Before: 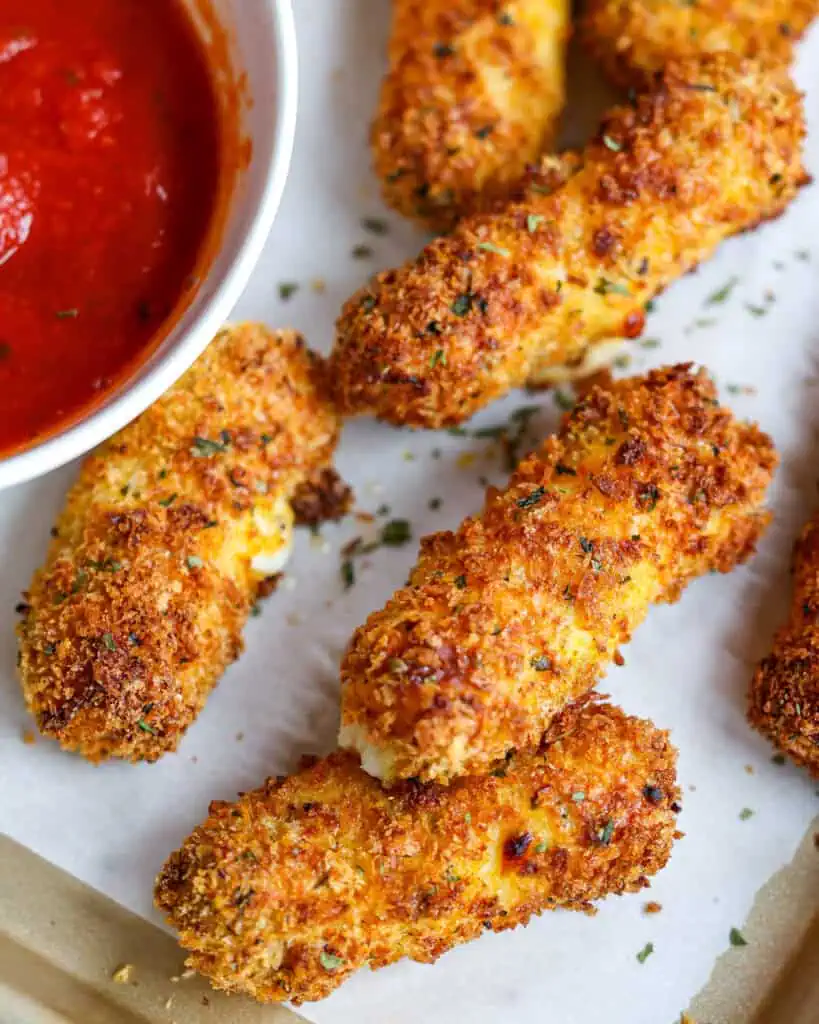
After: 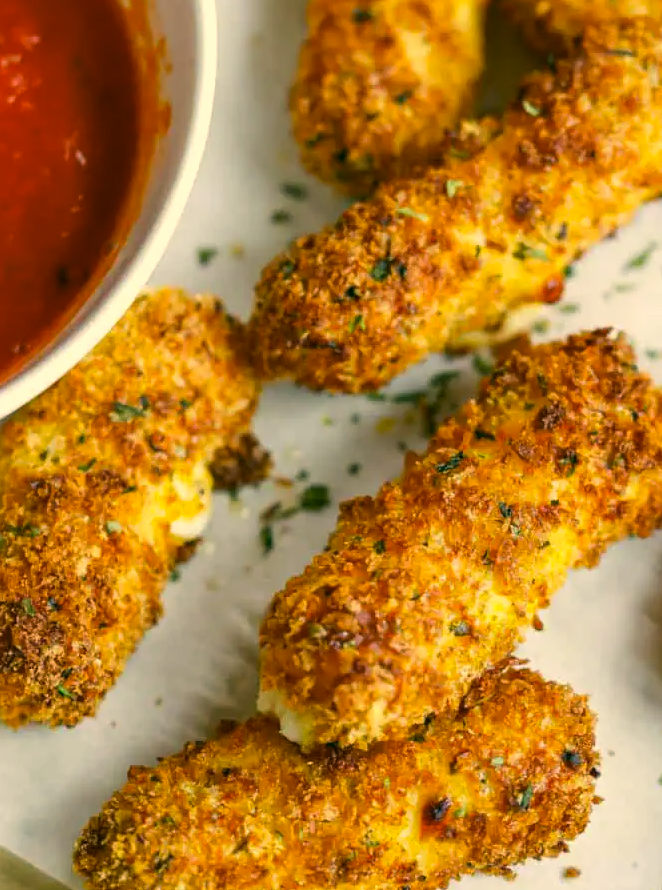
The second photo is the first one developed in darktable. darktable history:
crop: left 9.929%, top 3.475%, right 9.188%, bottom 9.529%
color correction: highlights a* 5.3, highlights b* 24.26, shadows a* -15.58, shadows b* 4.02
